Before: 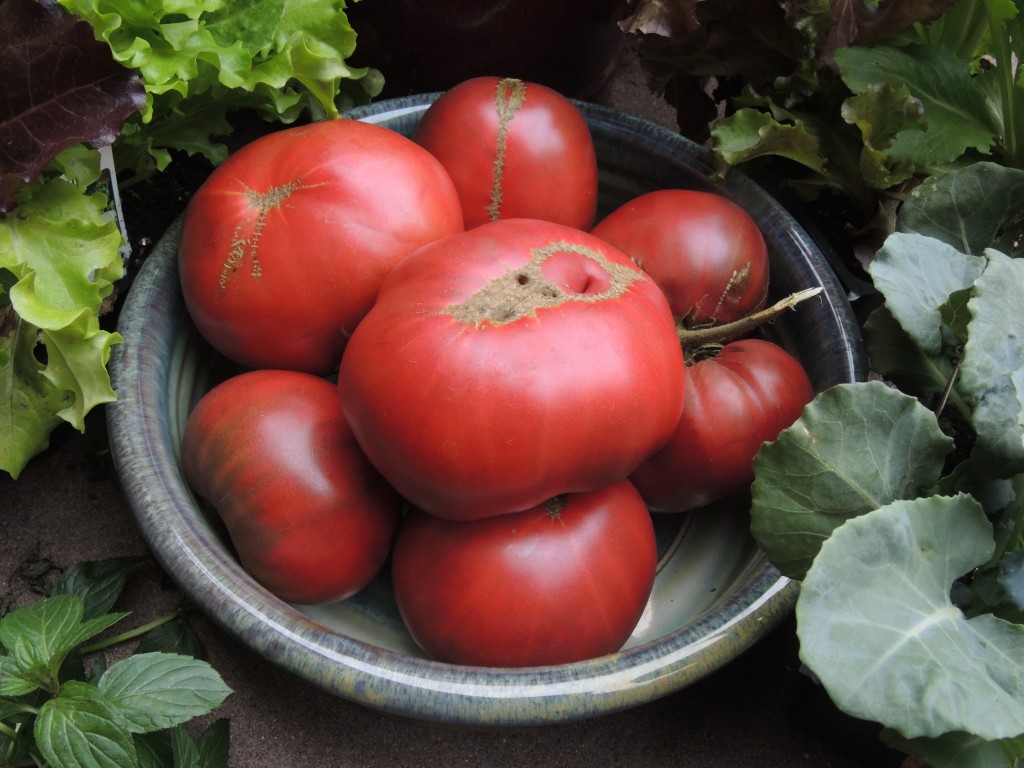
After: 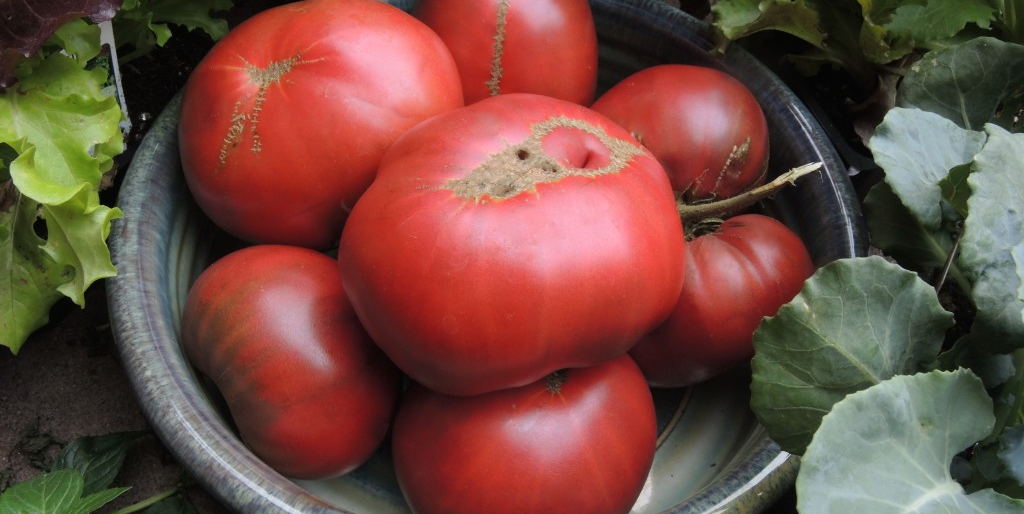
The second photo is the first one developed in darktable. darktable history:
crop: top 16.289%, bottom 16.732%
